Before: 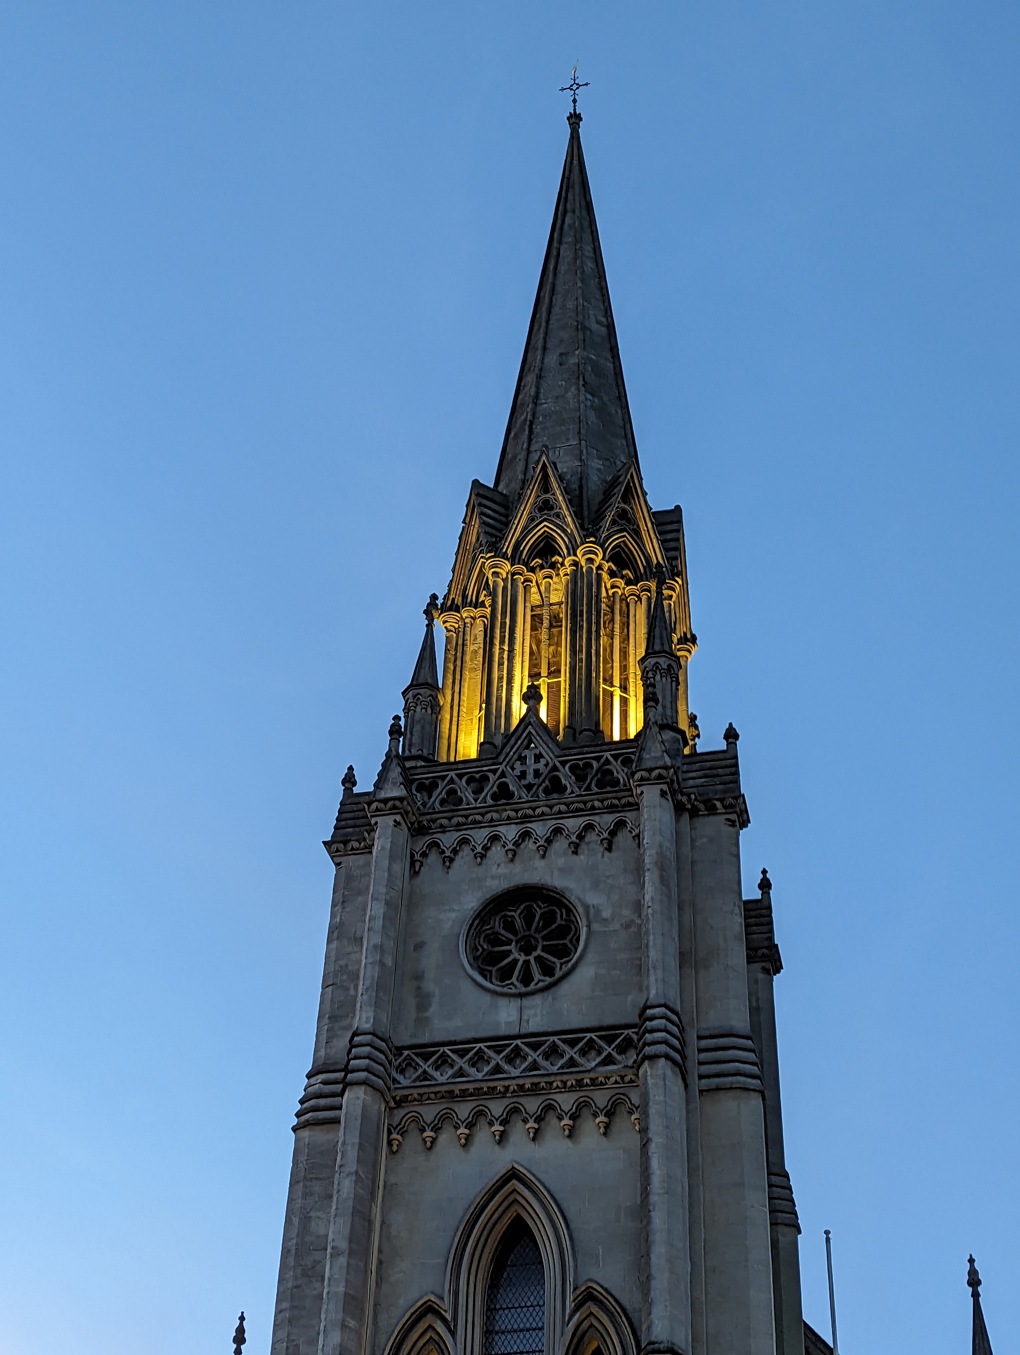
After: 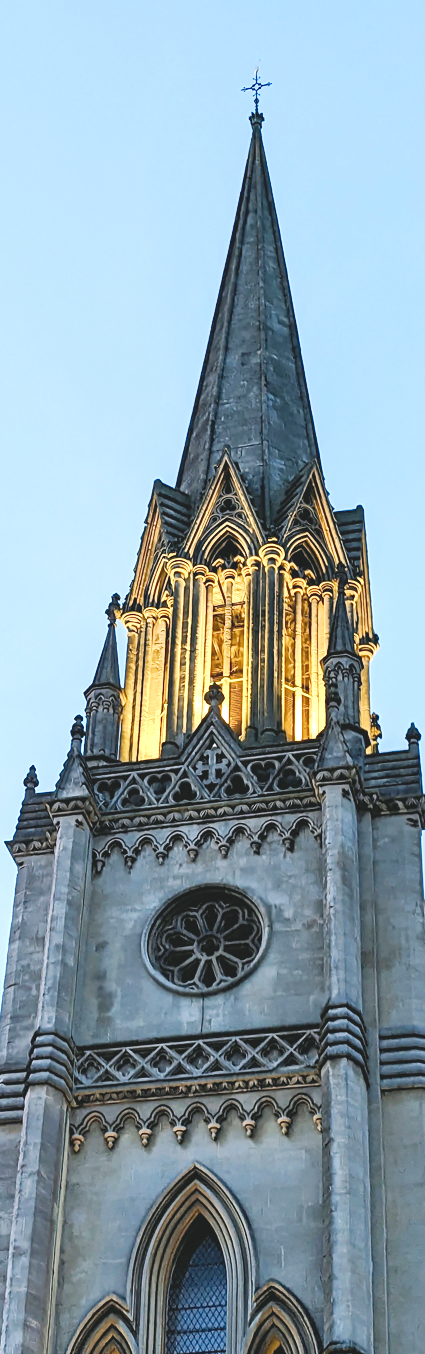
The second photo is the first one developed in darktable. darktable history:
crop: left 31.229%, right 27.105%
color balance rgb: shadows lift › chroma 2%, shadows lift › hue 135.47°, highlights gain › chroma 2%, highlights gain › hue 291.01°, global offset › luminance 0.5%, perceptual saturation grading › global saturation -10.8%, perceptual saturation grading › highlights -26.83%, perceptual saturation grading › shadows 21.25%, perceptual brilliance grading › highlights 17.77%, perceptual brilliance grading › mid-tones 31.71%, perceptual brilliance grading › shadows -31.01%, global vibrance 24.91%
base curve: curves: ch0 [(0, 0) (0.158, 0.273) (0.879, 0.895) (1, 1)], preserve colors none
exposure: exposure 0.258 EV, compensate highlight preservation false
levels: levels [0, 0.397, 0.955]
